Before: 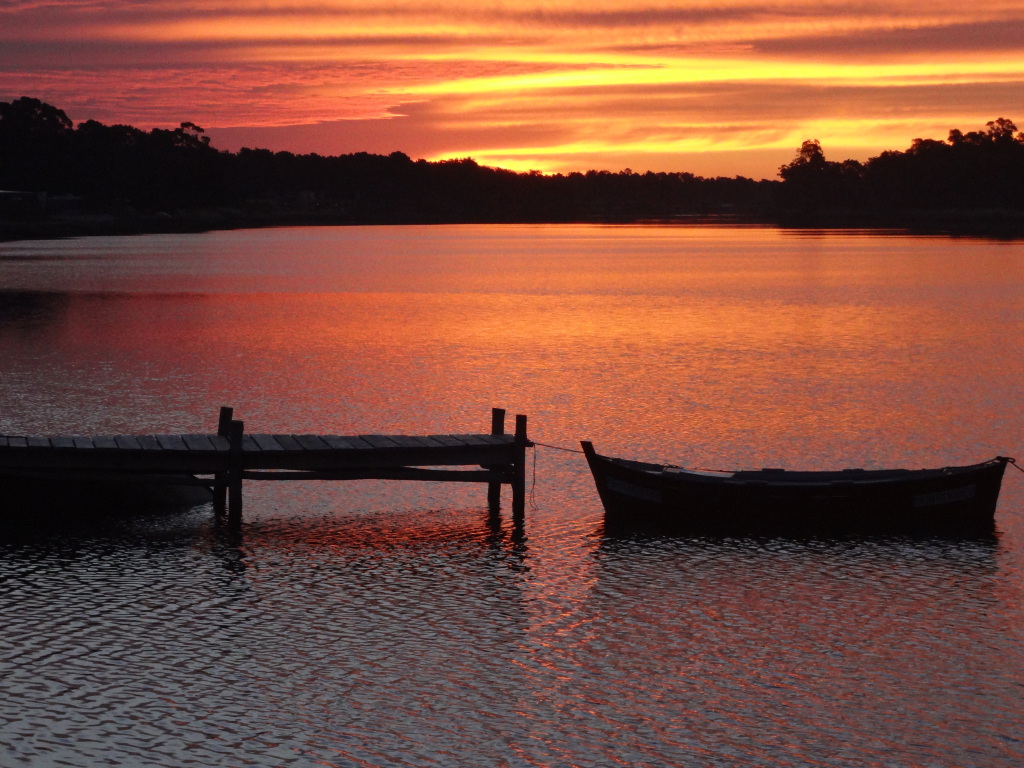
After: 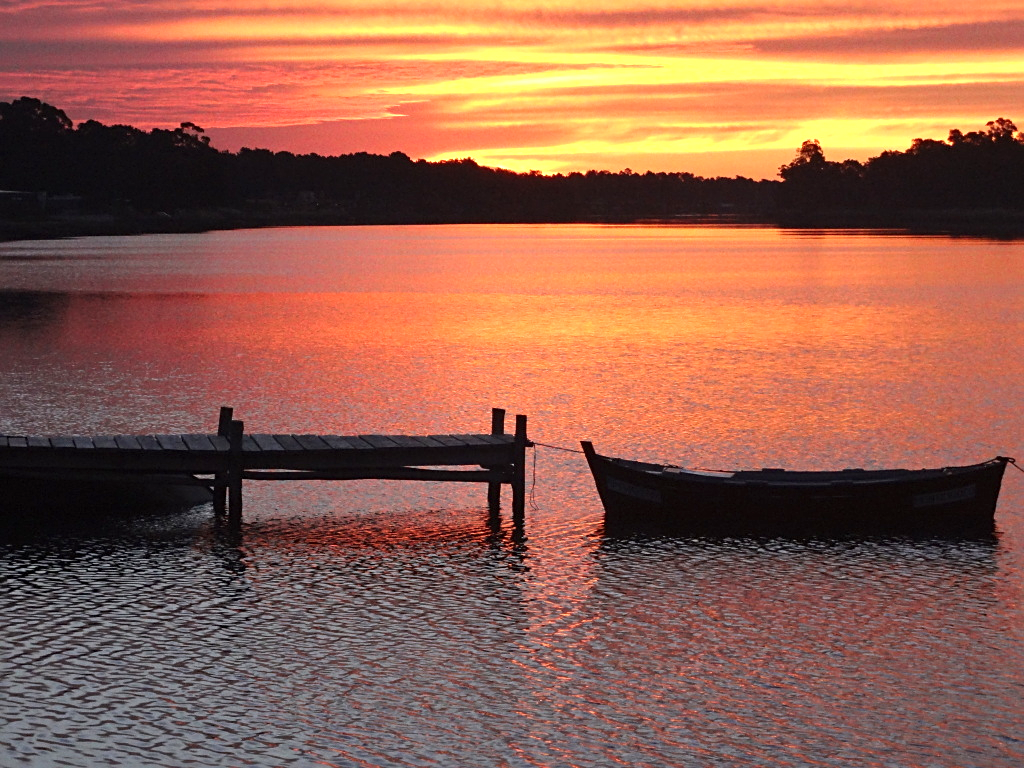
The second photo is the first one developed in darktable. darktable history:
exposure: exposure 0.74 EV, compensate highlight preservation false
sharpen: radius 2.529, amount 0.323
